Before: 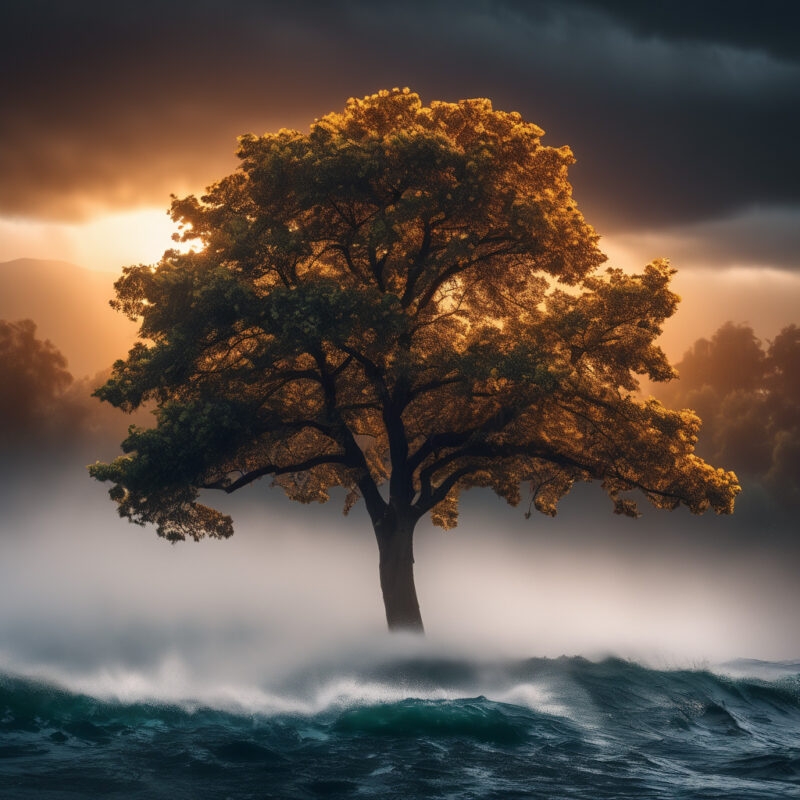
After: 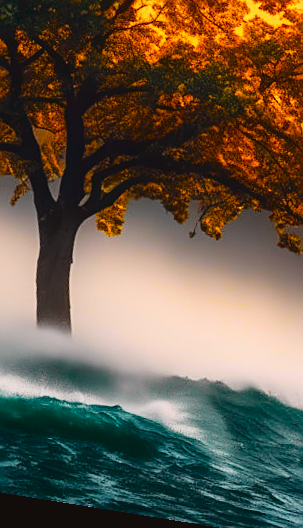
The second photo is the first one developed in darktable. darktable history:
tone equalizer: on, module defaults
contrast brightness saturation: contrast -0.19, saturation 0.19
color correction: saturation 1.32
rotate and perspective: rotation 9.12°, automatic cropping off
crop: left 40.878%, top 39.176%, right 25.993%, bottom 3.081%
tone curve: curves: ch0 [(0, 0.022) (0.177, 0.086) (0.392, 0.438) (0.704, 0.844) (0.858, 0.938) (1, 0.981)]; ch1 [(0, 0) (0.402, 0.36) (0.476, 0.456) (0.498, 0.501) (0.518, 0.521) (0.58, 0.598) (0.619, 0.65) (0.692, 0.737) (1, 1)]; ch2 [(0, 0) (0.415, 0.438) (0.483, 0.499) (0.503, 0.507) (0.526, 0.537) (0.563, 0.624) (0.626, 0.714) (0.699, 0.753) (0.997, 0.858)], color space Lab, independent channels
sharpen: on, module defaults
